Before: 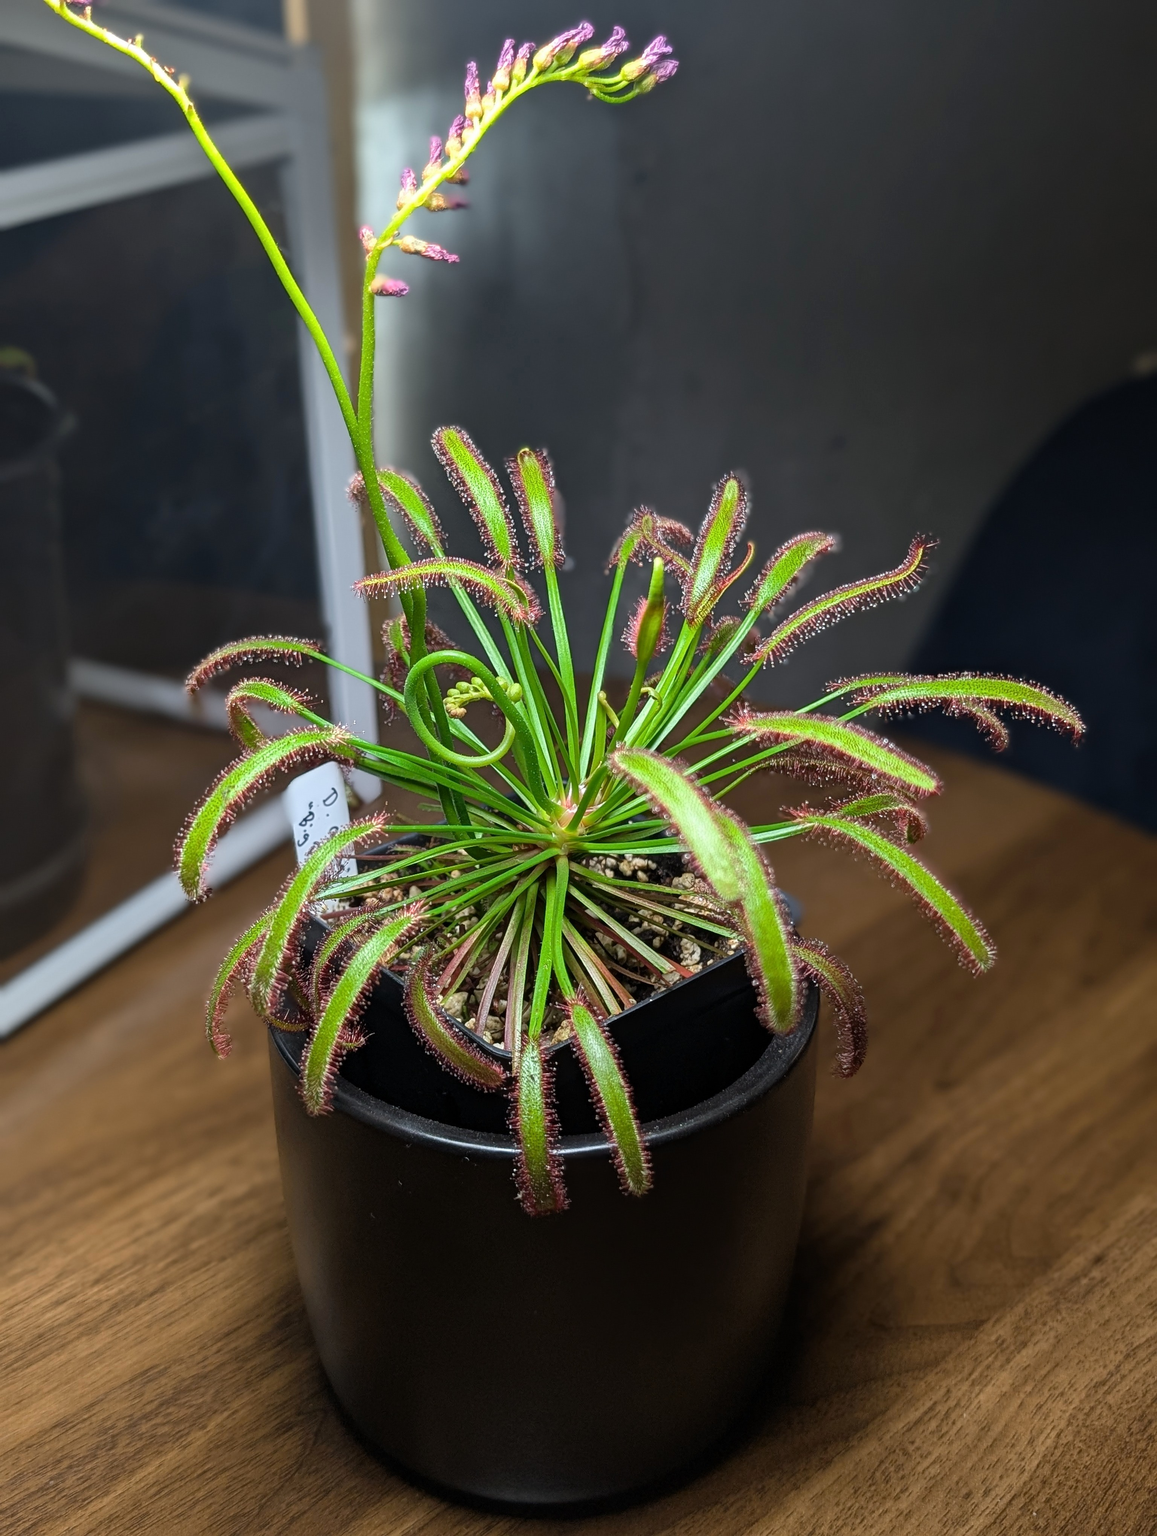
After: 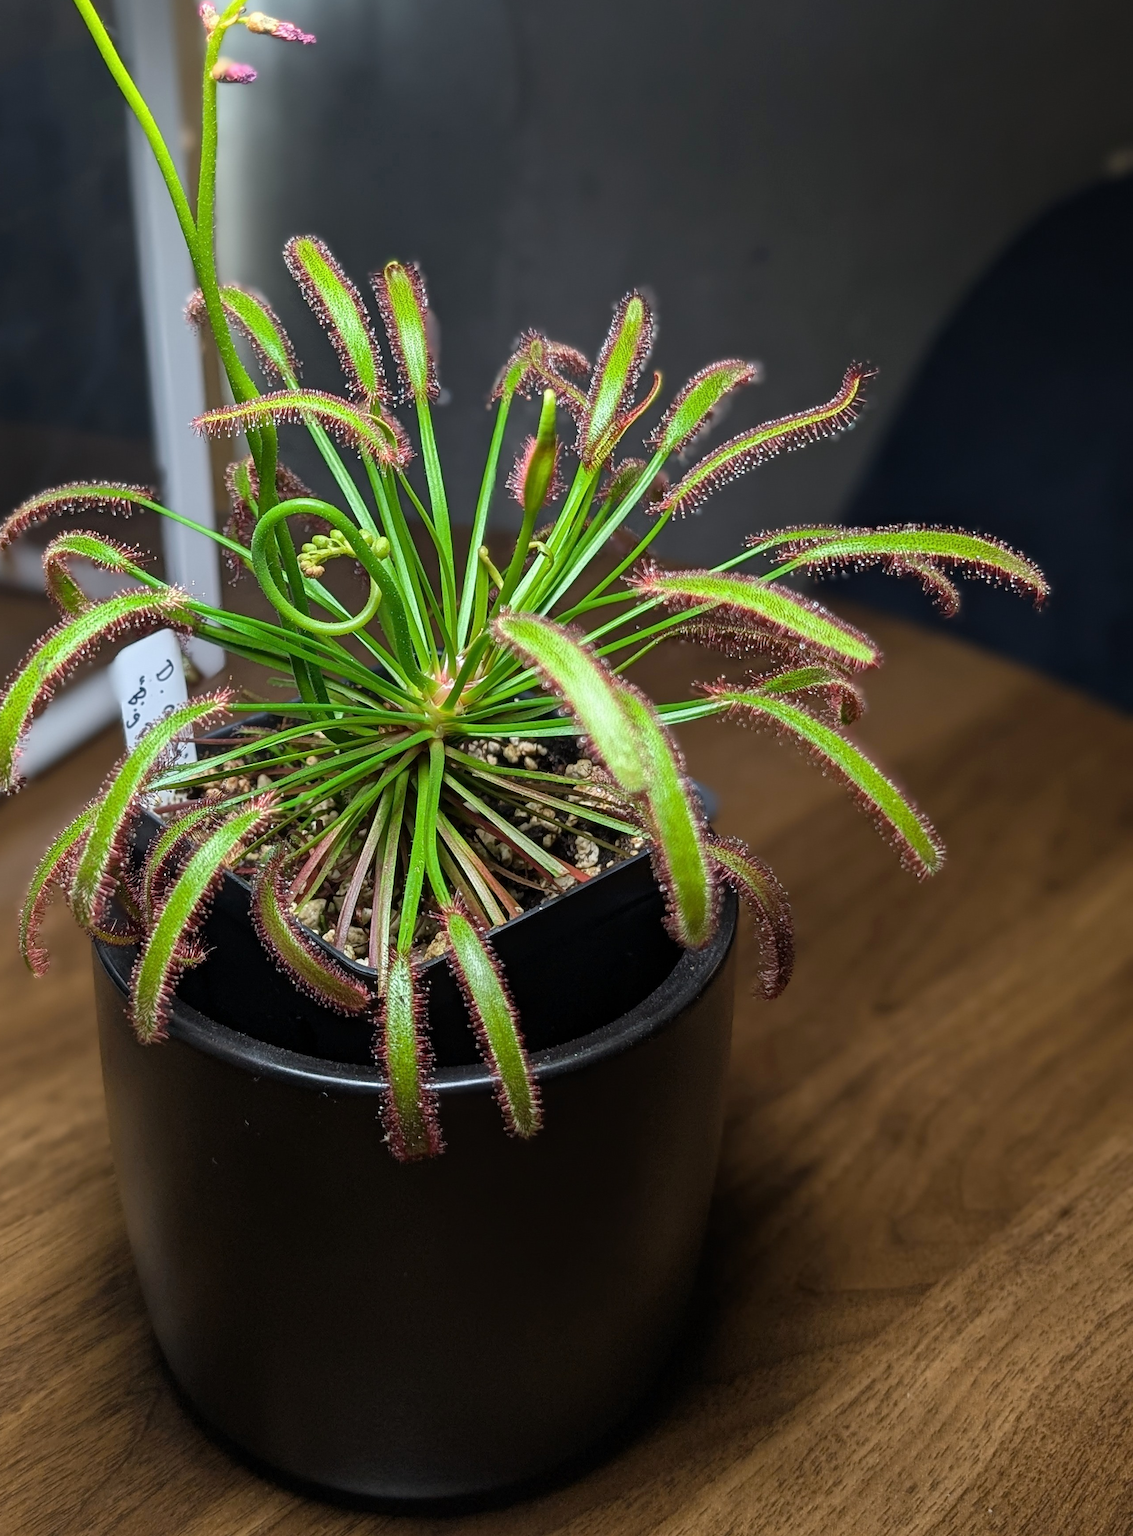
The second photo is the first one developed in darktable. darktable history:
crop: left 16.431%, top 14.687%
